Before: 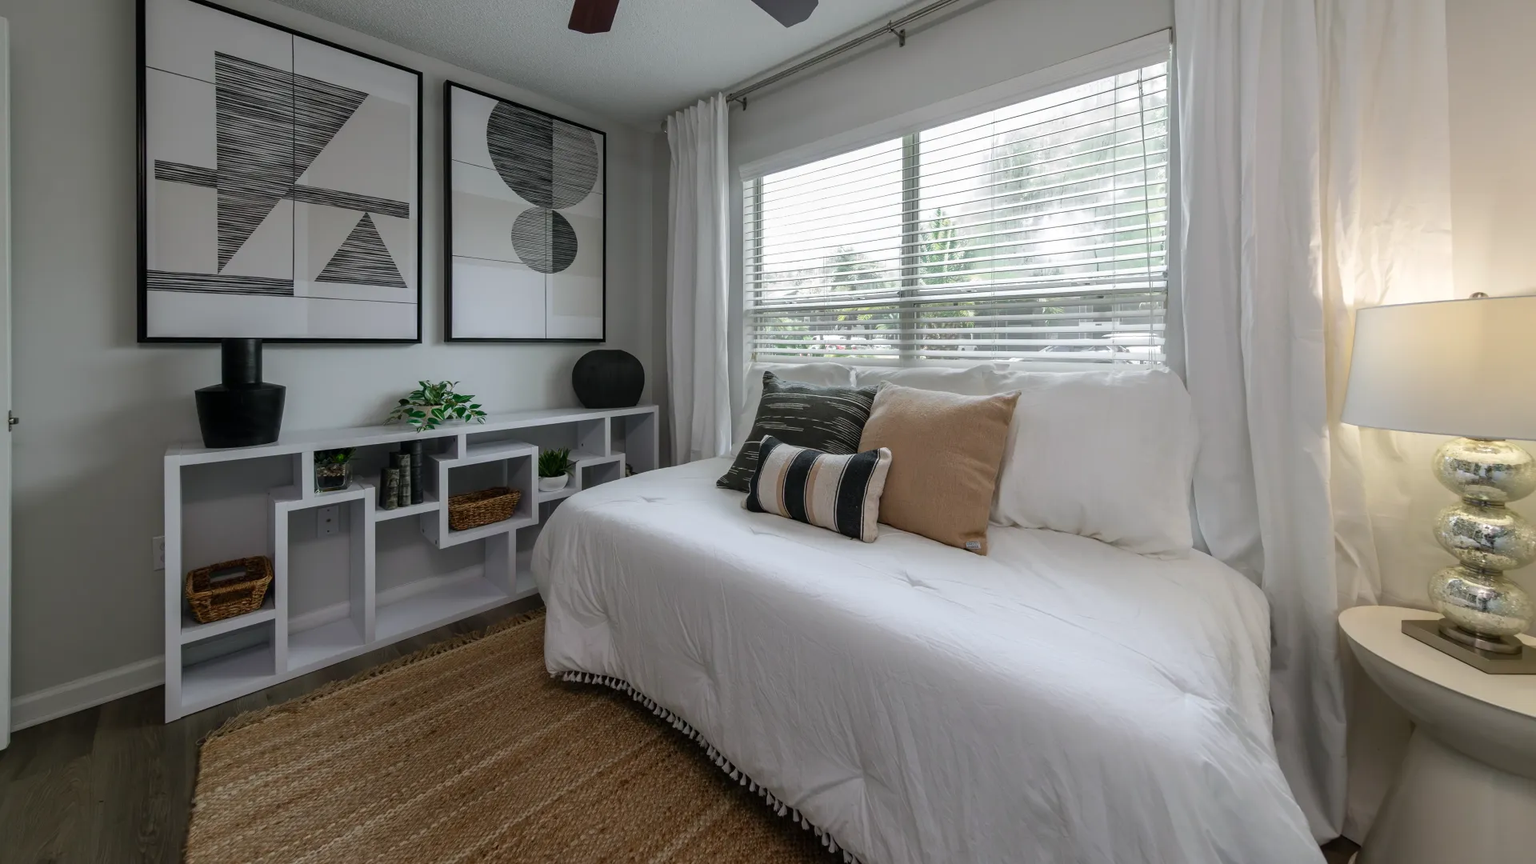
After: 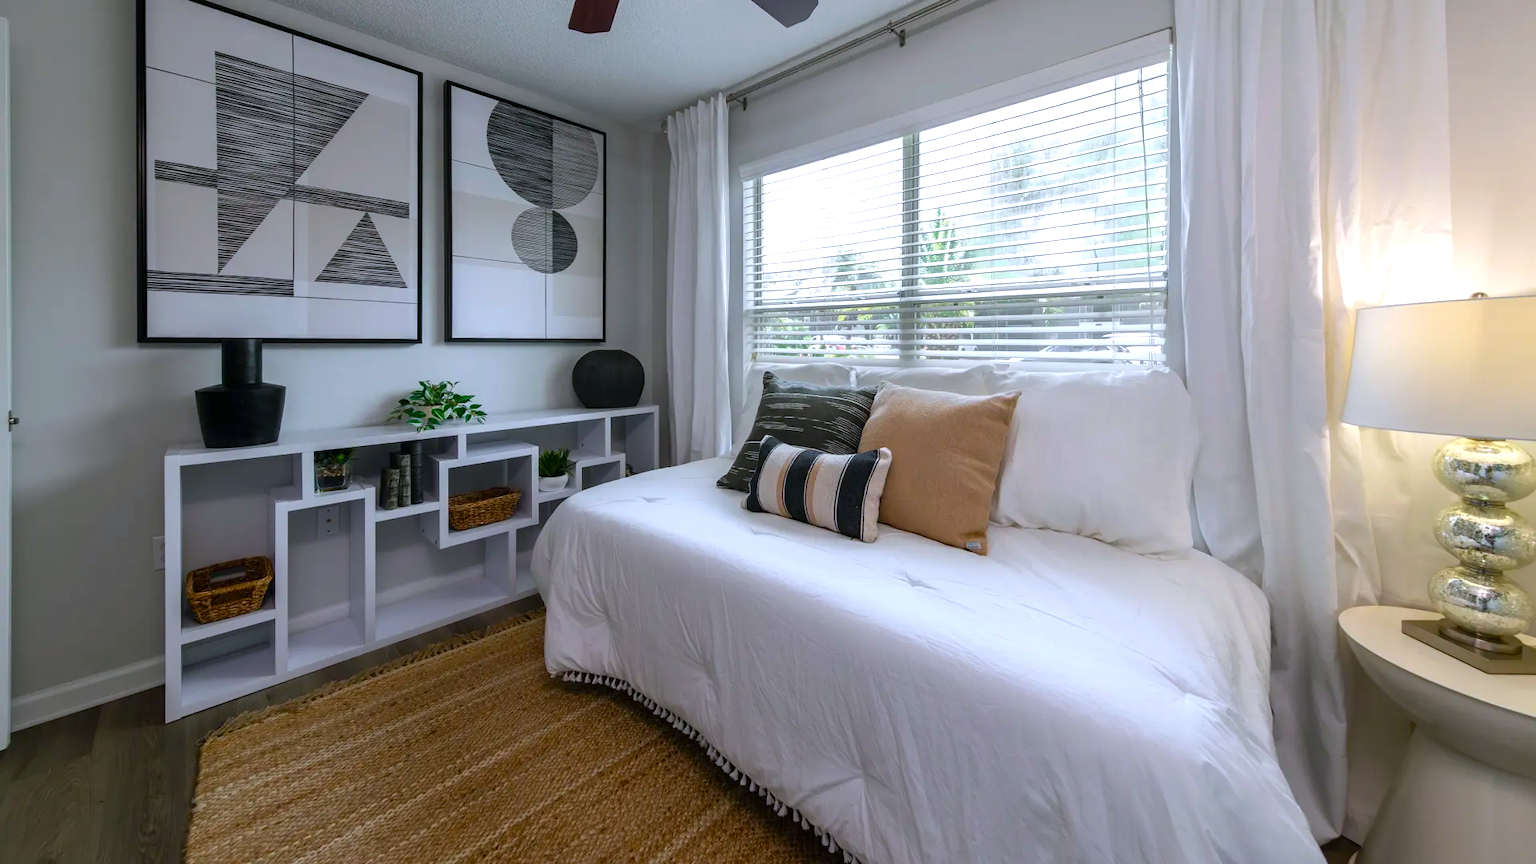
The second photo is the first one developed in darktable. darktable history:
white balance: red 0.984, blue 1.059
color balance rgb: perceptual saturation grading › global saturation 36%, perceptual brilliance grading › global brilliance 10%, global vibrance 20%
